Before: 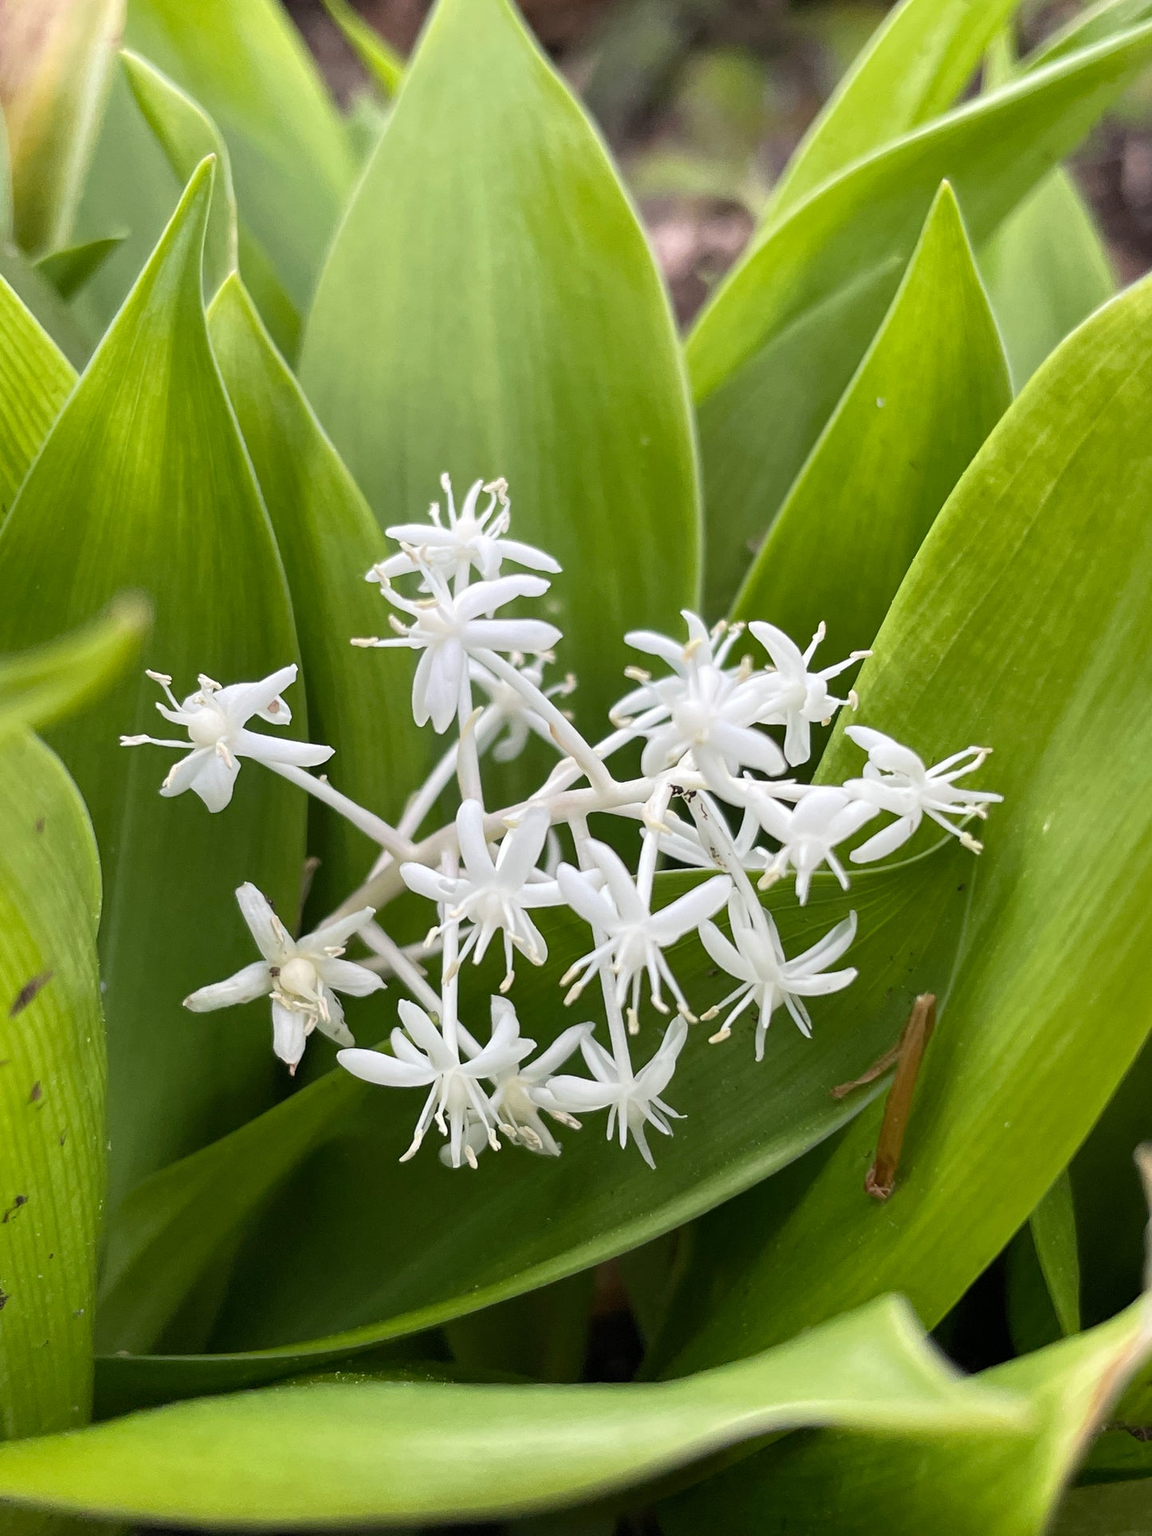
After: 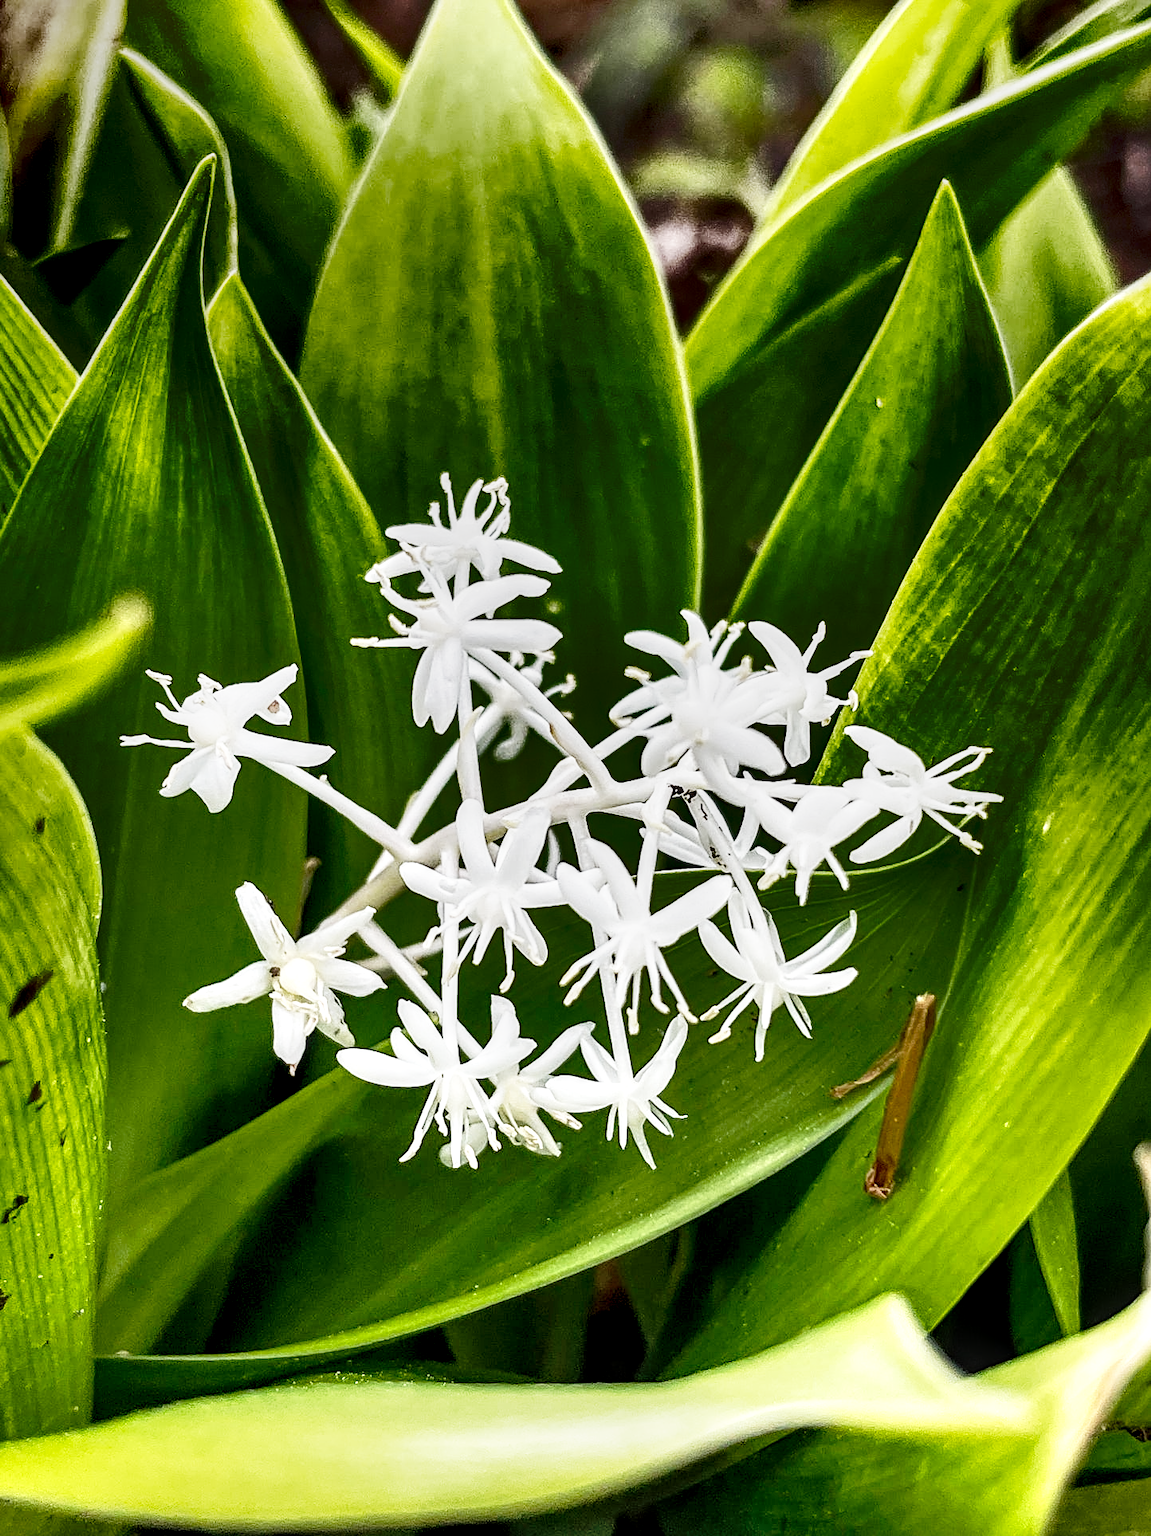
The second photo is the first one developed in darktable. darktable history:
sharpen: on, module defaults
shadows and highlights: radius 122.88, shadows 99.59, white point adjustment -3, highlights -98.93, soften with gaussian
base curve: curves: ch0 [(0, 0) (0.012, 0.01) (0.073, 0.168) (0.31, 0.711) (0.645, 0.957) (1, 1)], preserve colors none
local contrast: highlights 60%, shadows 63%, detail 160%
